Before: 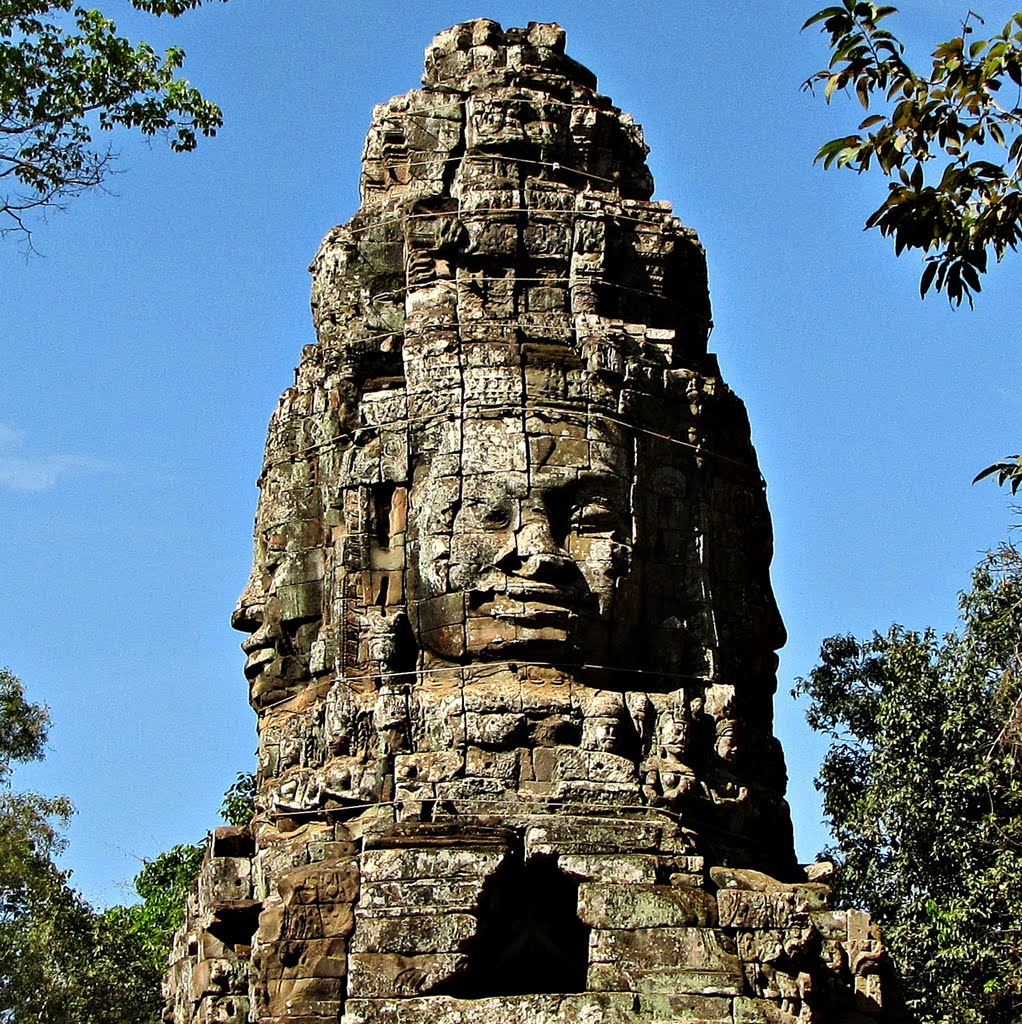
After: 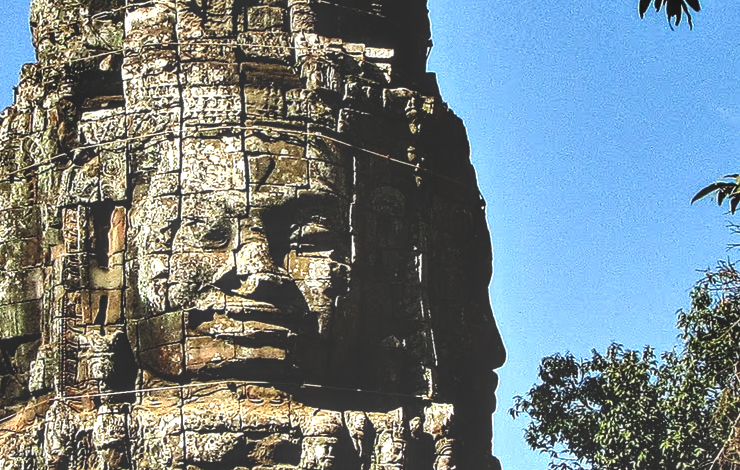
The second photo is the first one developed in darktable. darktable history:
exposure: black level correction -0.031, compensate highlight preservation false
shadows and highlights: soften with gaussian
velvia: strength 14.64%
contrast equalizer: octaves 7, y [[0.439, 0.44, 0.442, 0.457, 0.493, 0.498], [0.5 ×6], [0.5 ×6], [0 ×6], [0 ×6]]
tone equalizer: -8 EV -0.001 EV, -7 EV 0.001 EV, -6 EV -0.004 EV, -5 EV -0.016 EV, -4 EV -0.065 EV, -3 EV -0.2 EV, -2 EV -0.275 EV, -1 EV 0.091 EV, +0 EV 0.278 EV
local contrast: highlights 78%, shadows 56%, detail 174%, midtone range 0.424
crop and rotate: left 27.515%, top 27.527%, bottom 26.503%
